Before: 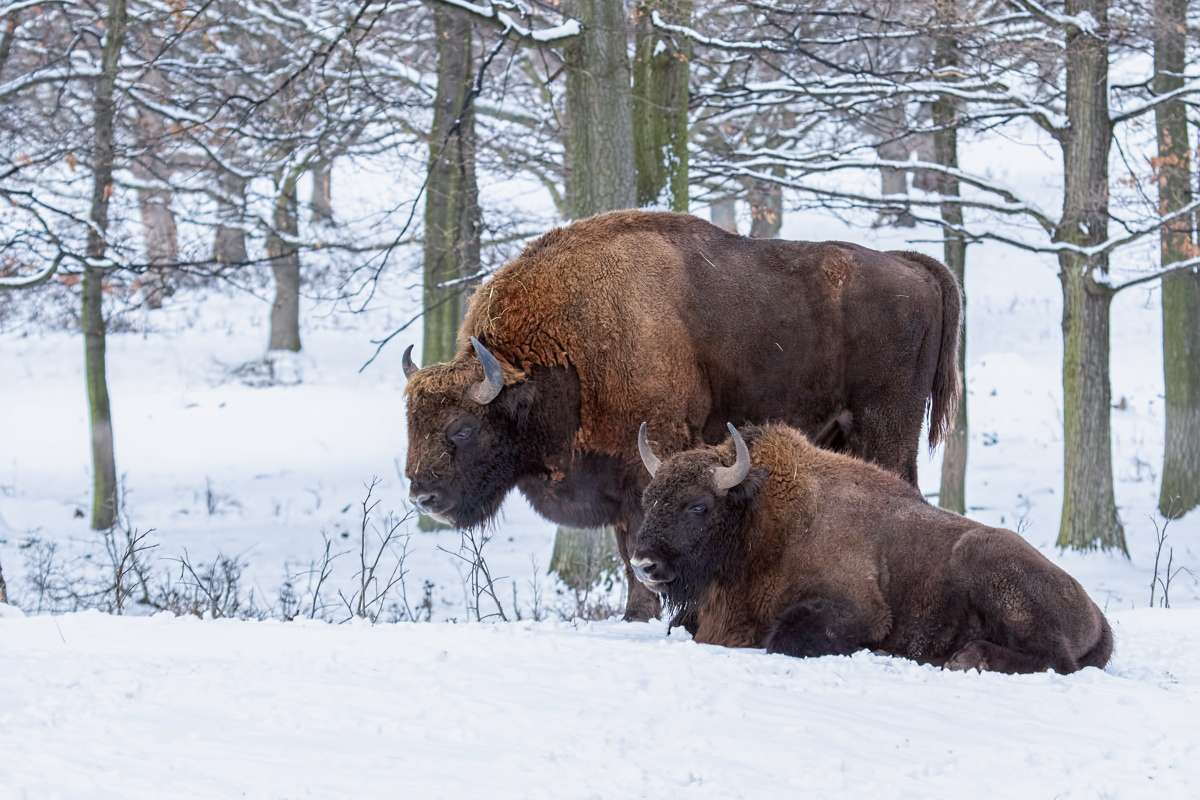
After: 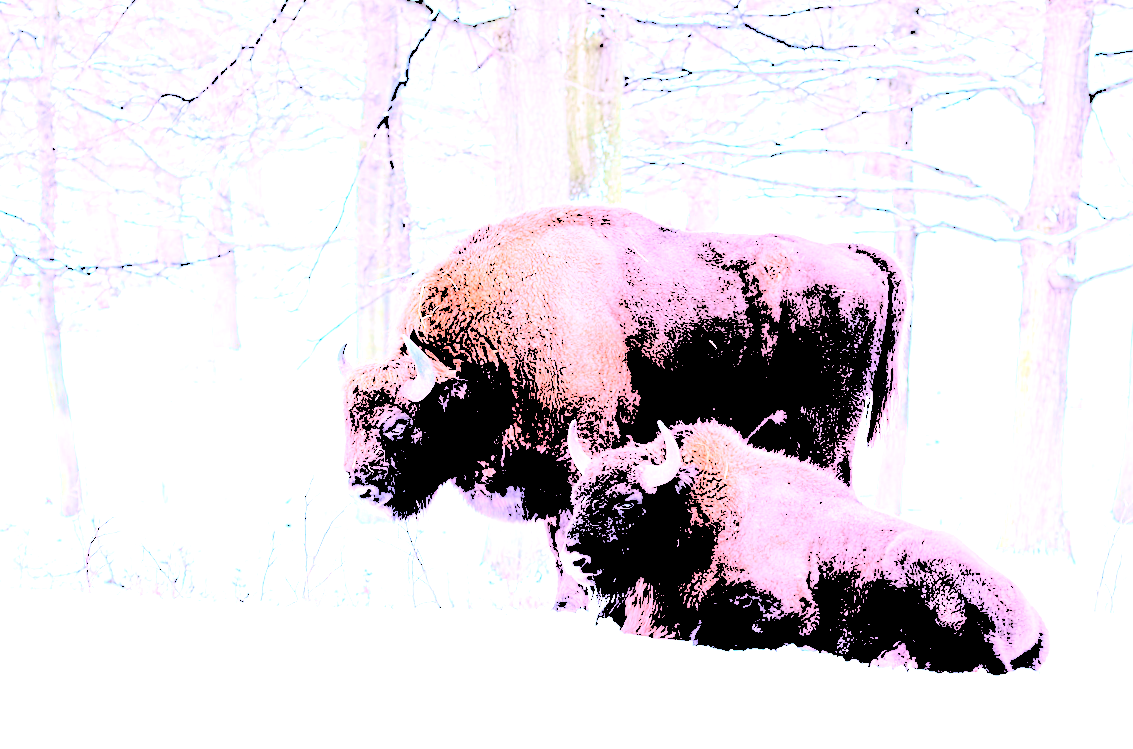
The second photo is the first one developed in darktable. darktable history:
rotate and perspective: rotation 0.062°, lens shift (vertical) 0.115, lens shift (horizontal) -0.133, crop left 0.047, crop right 0.94, crop top 0.061, crop bottom 0.94
levels: levels [0.246, 0.246, 0.506]
color correction: highlights a* 15.03, highlights b* -25.07
